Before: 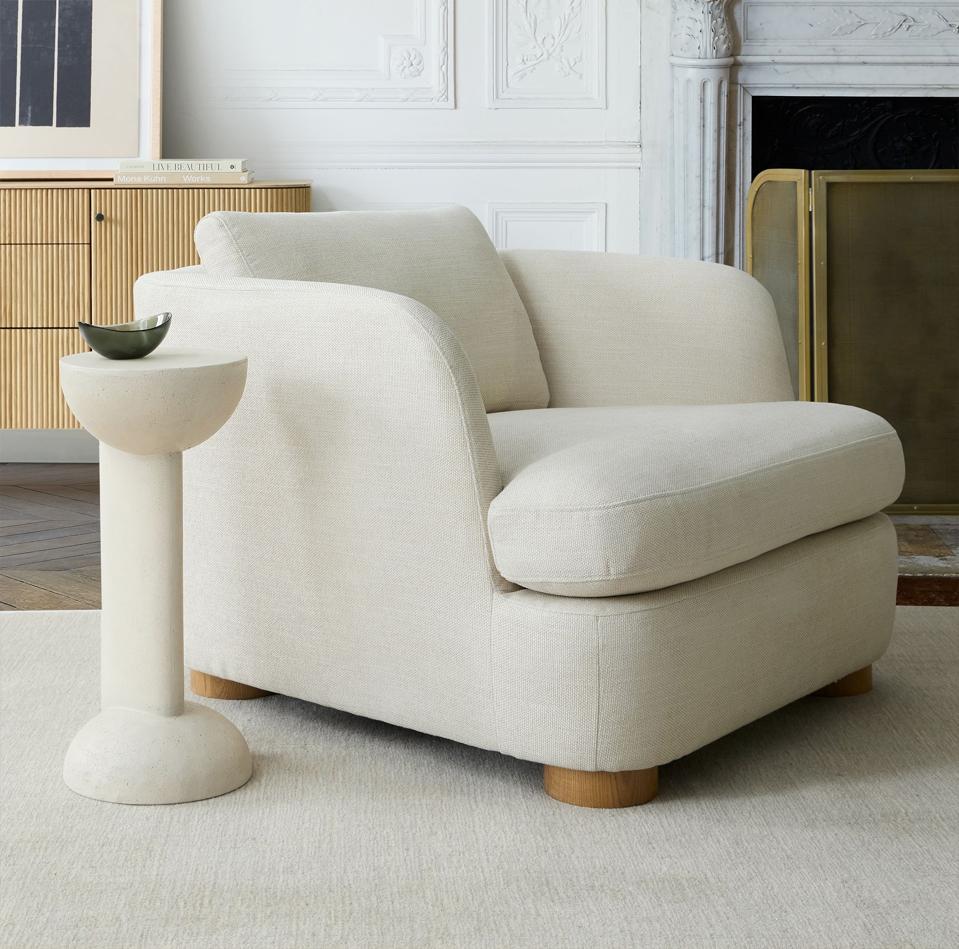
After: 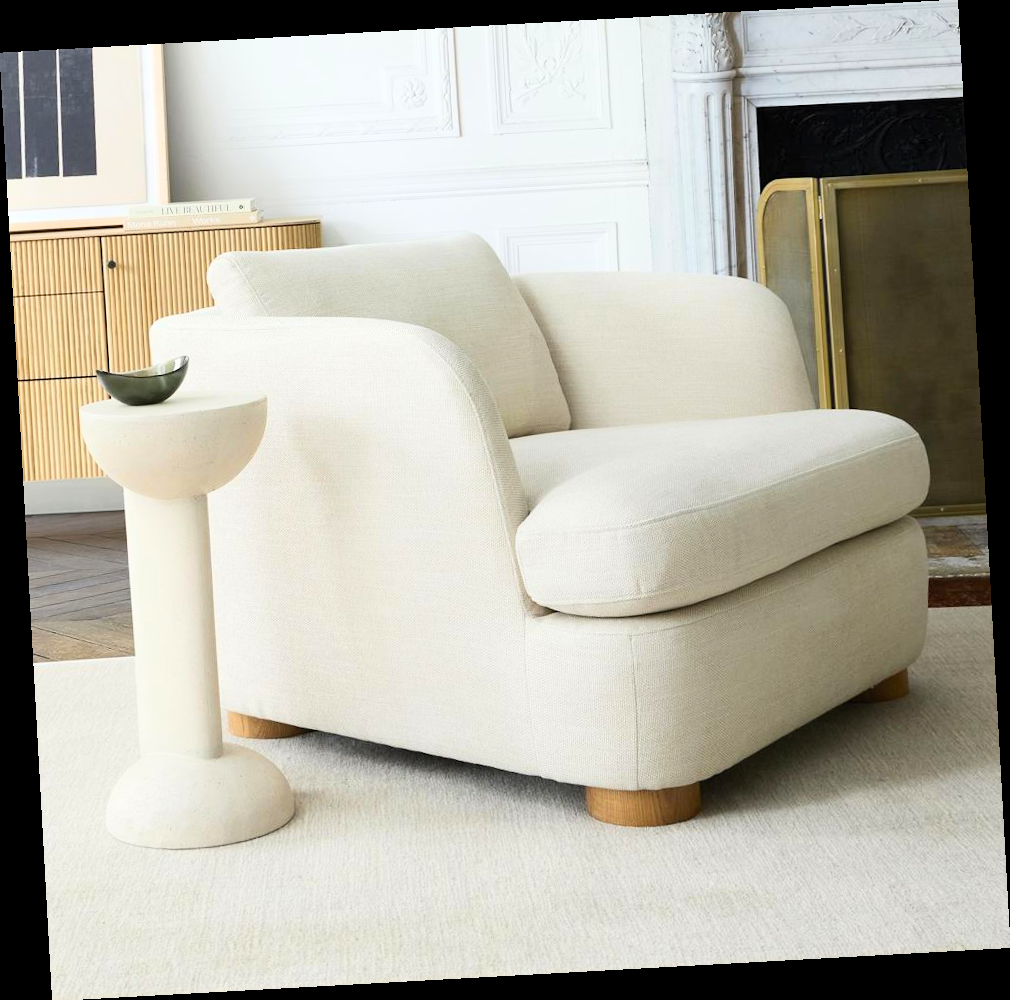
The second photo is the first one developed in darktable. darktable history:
exposure: exposure 0.15 EV, compensate highlight preservation false
rotate and perspective: rotation -3.18°, automatic cropping off
contrast brightness saturation: contrast 0.2, brightness 0.15, saturation 0.14
